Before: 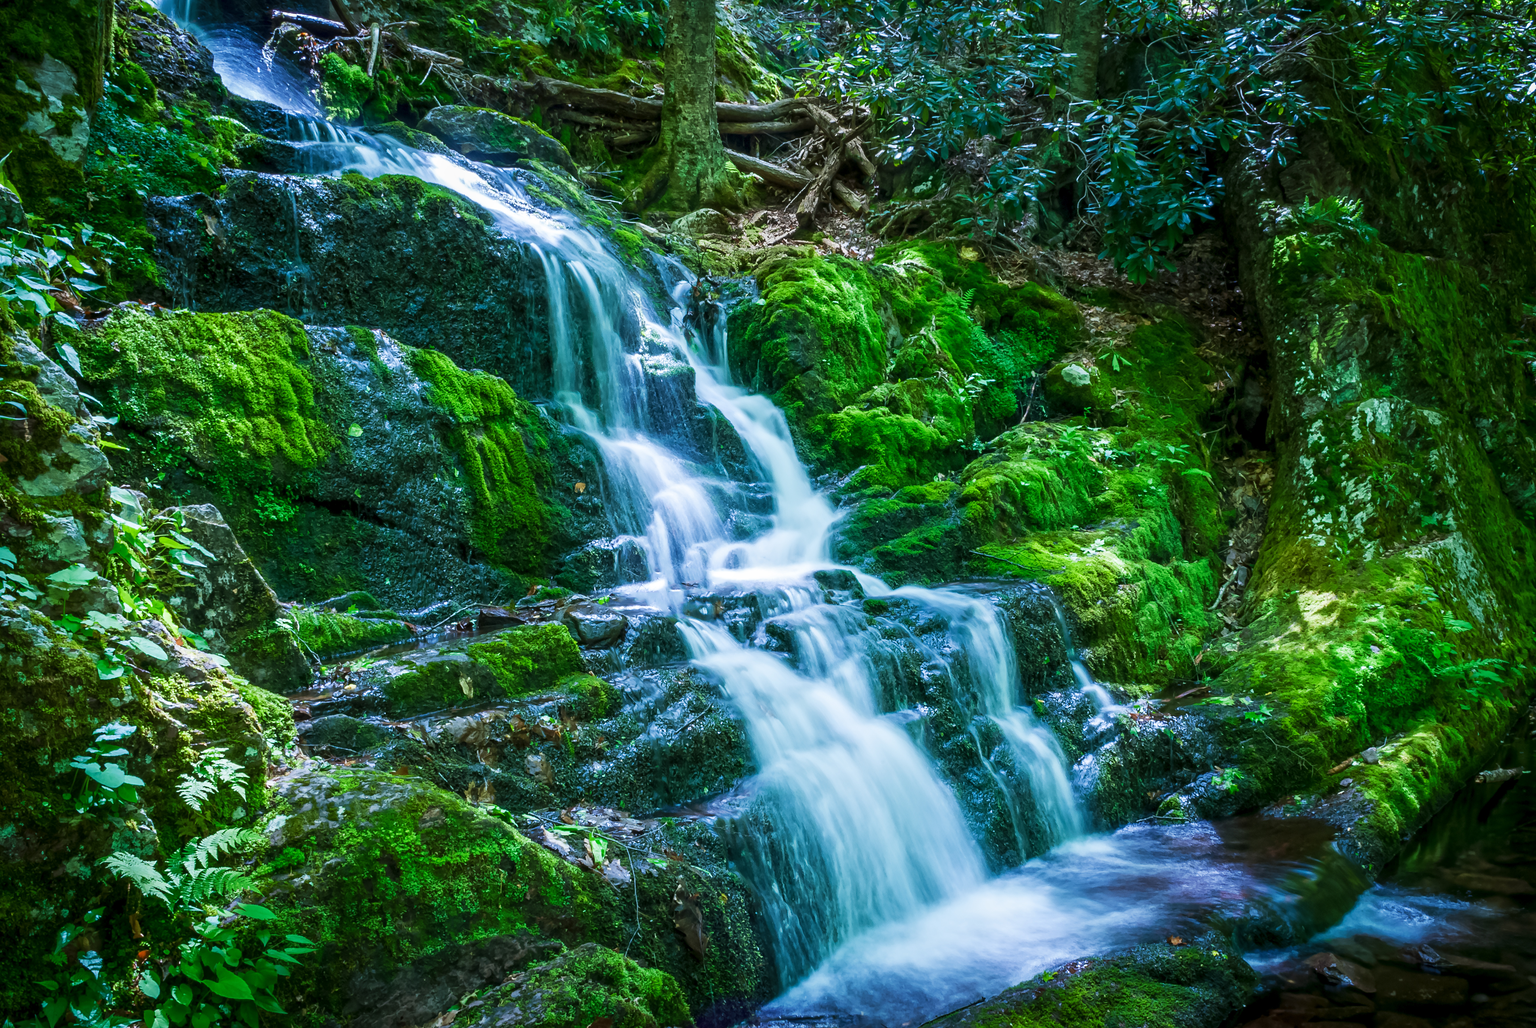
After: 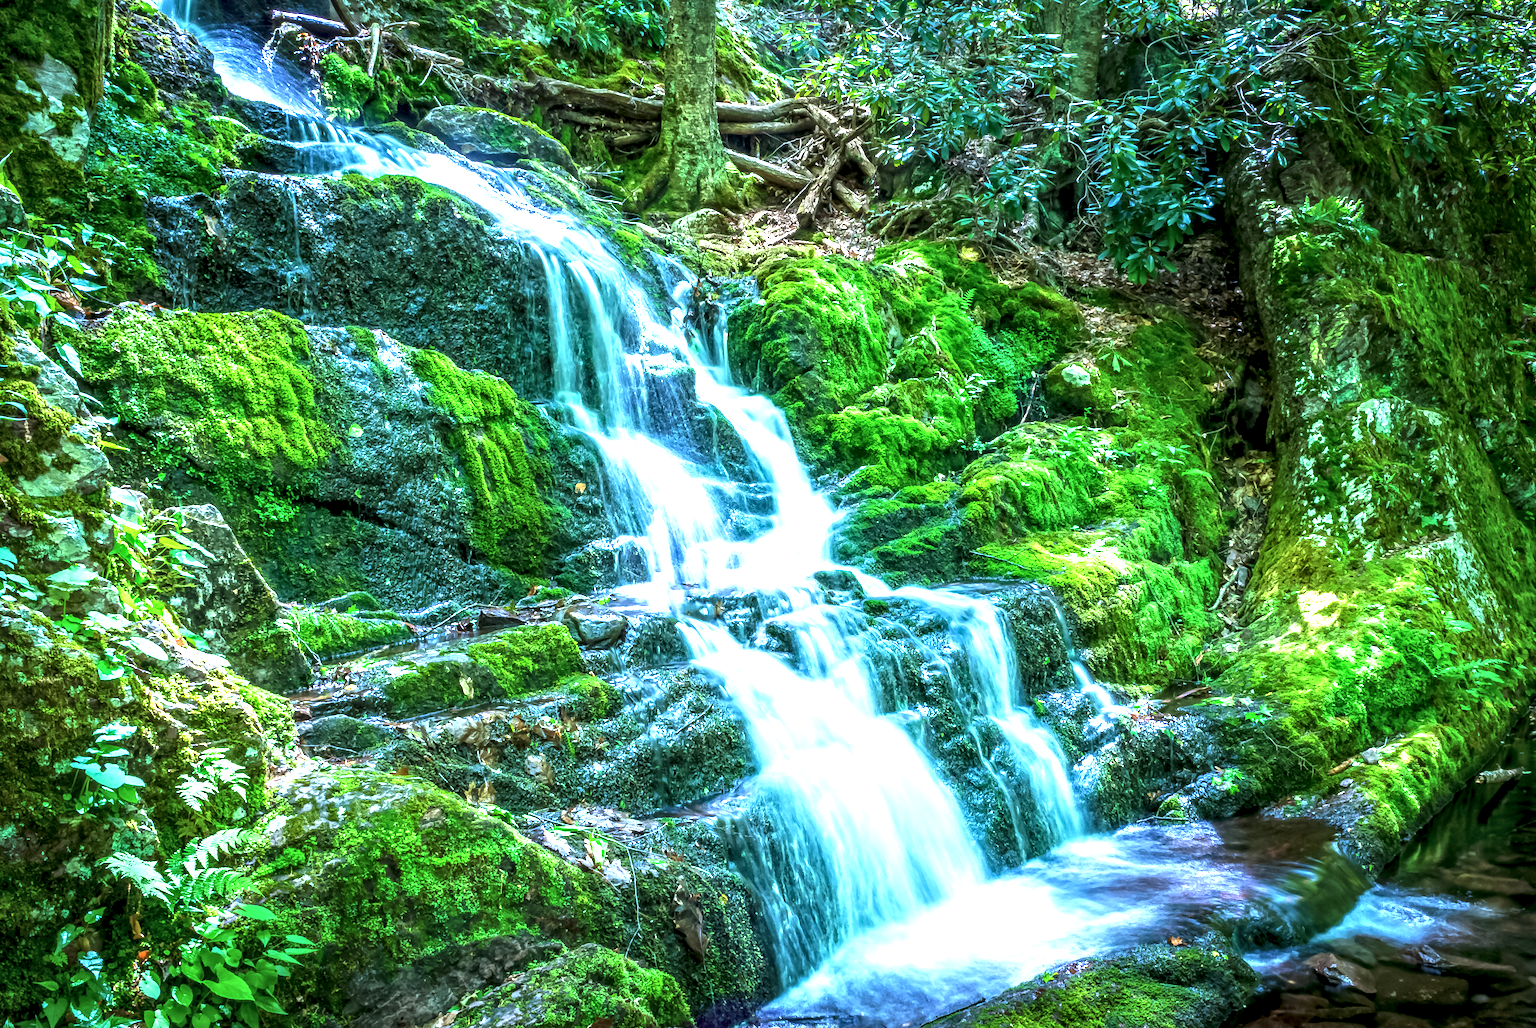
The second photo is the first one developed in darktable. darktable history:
local contrast: detail 150%
exposure: black level correction 0, exposure 1.2 EV, compensate highlight preservation false
contrast brightness saturation: contrast 0.05, brightness 0.06, saturation 0.01
